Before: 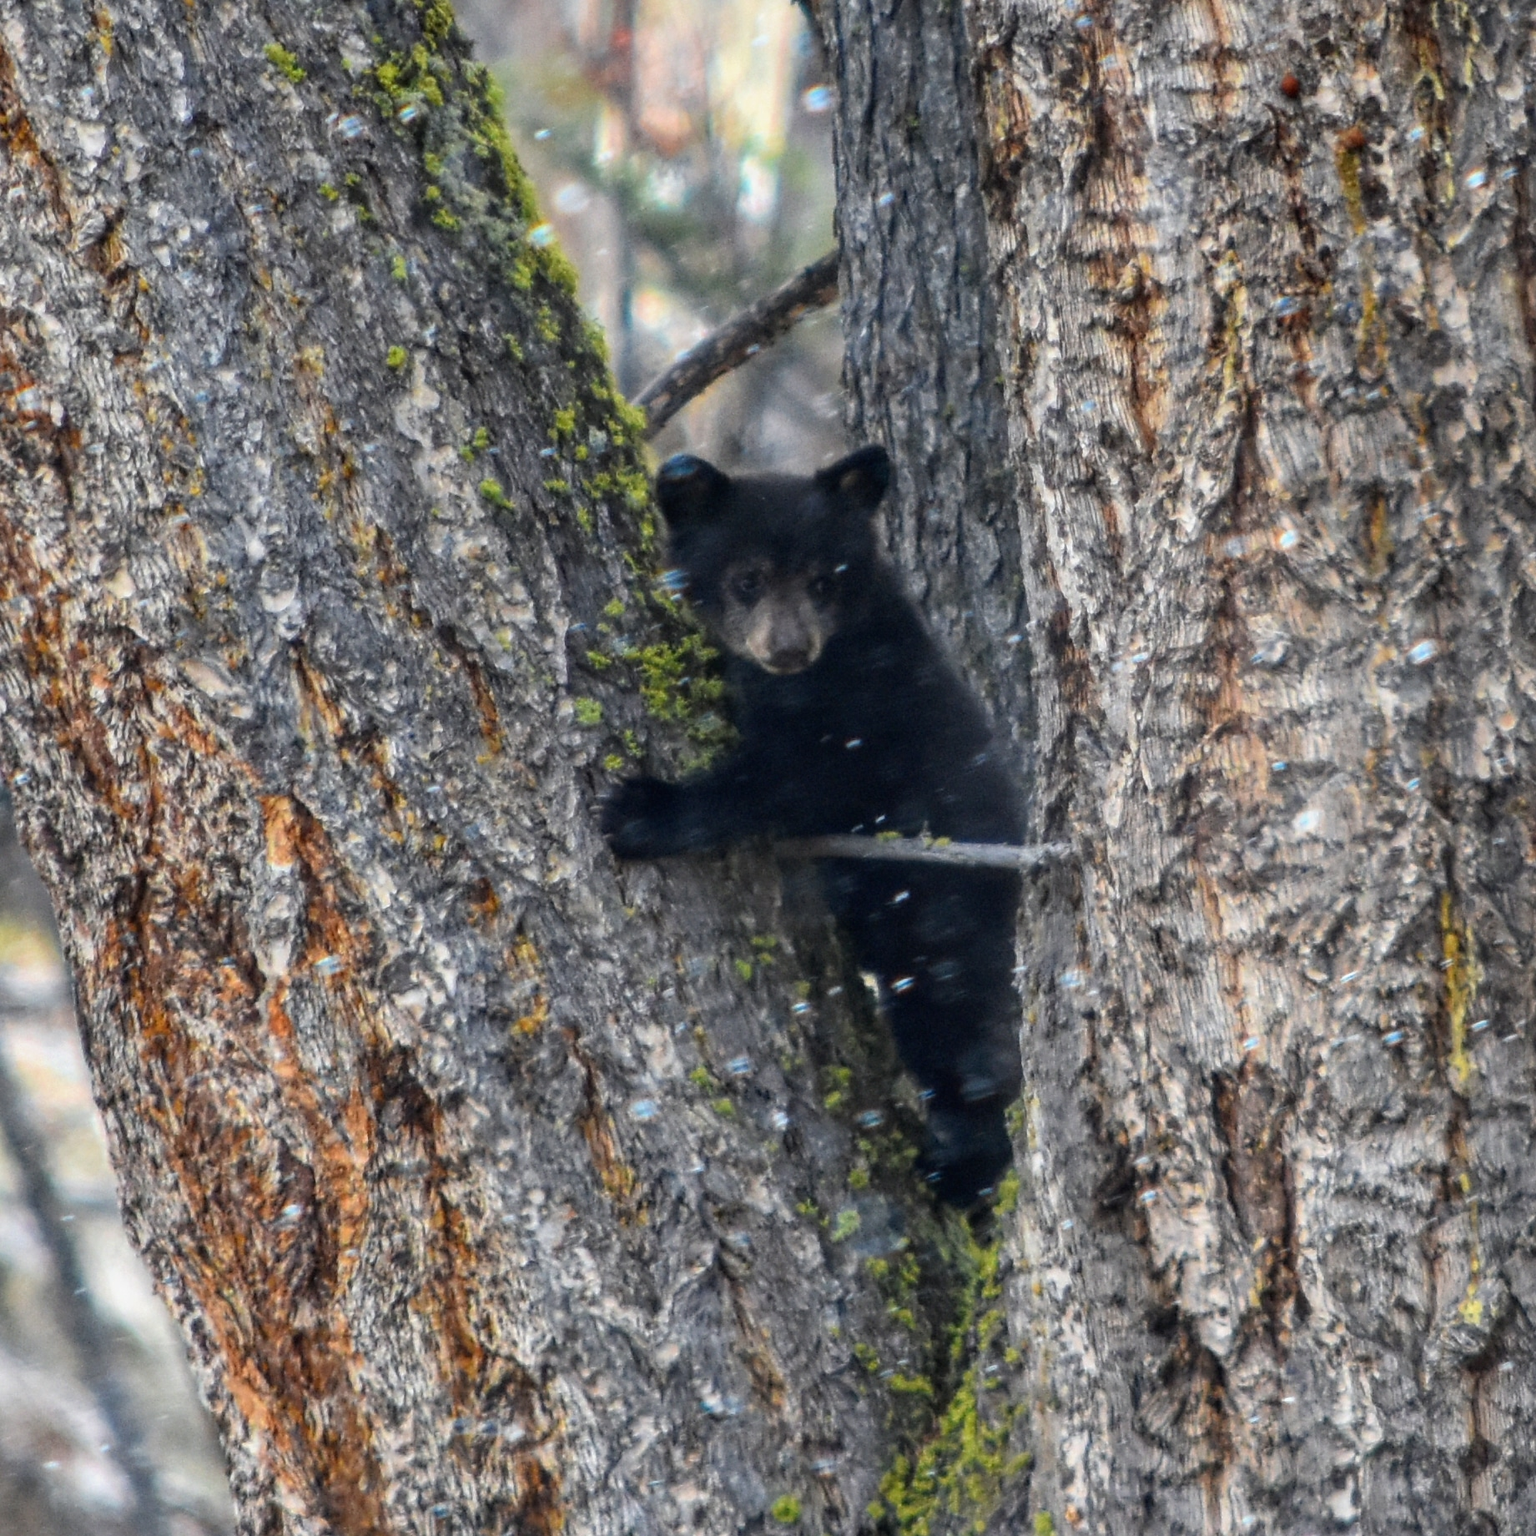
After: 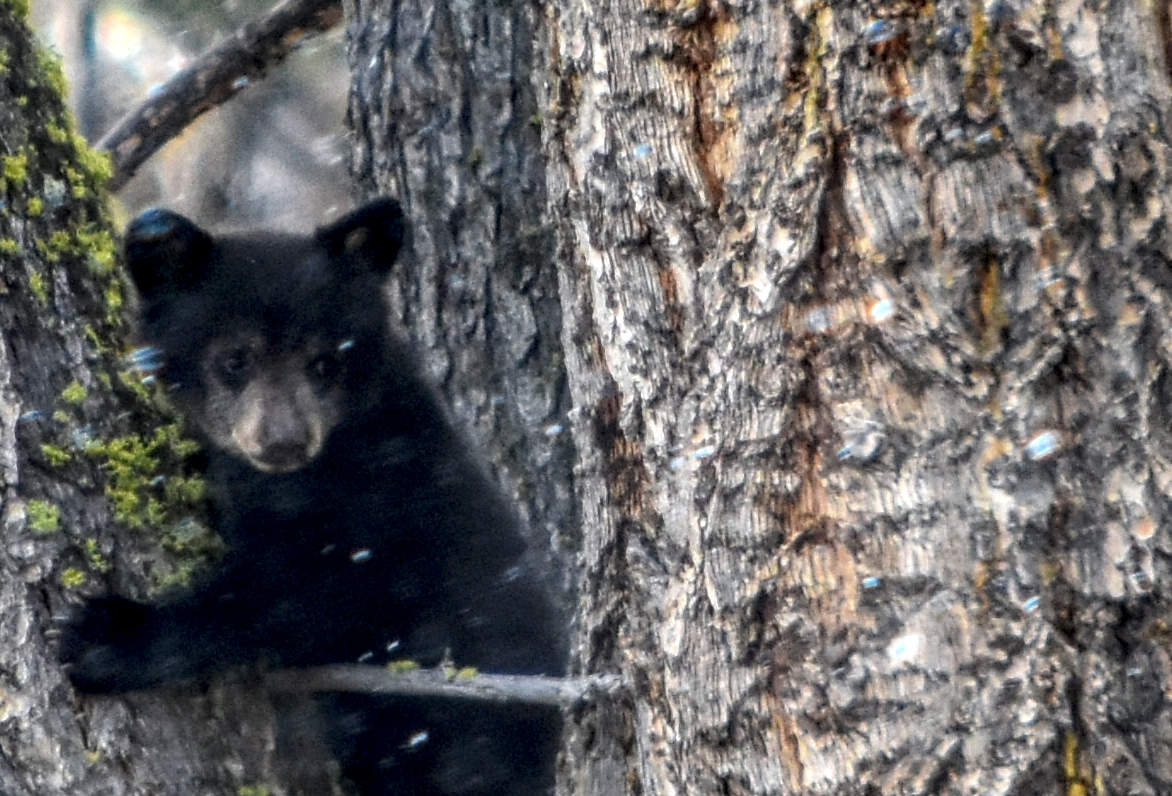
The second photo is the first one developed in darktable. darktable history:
crop: left 36.005%, top 18.293%, right 0.31%, bottom 38.444%
local contrast: highlights 59%, detail 145%
